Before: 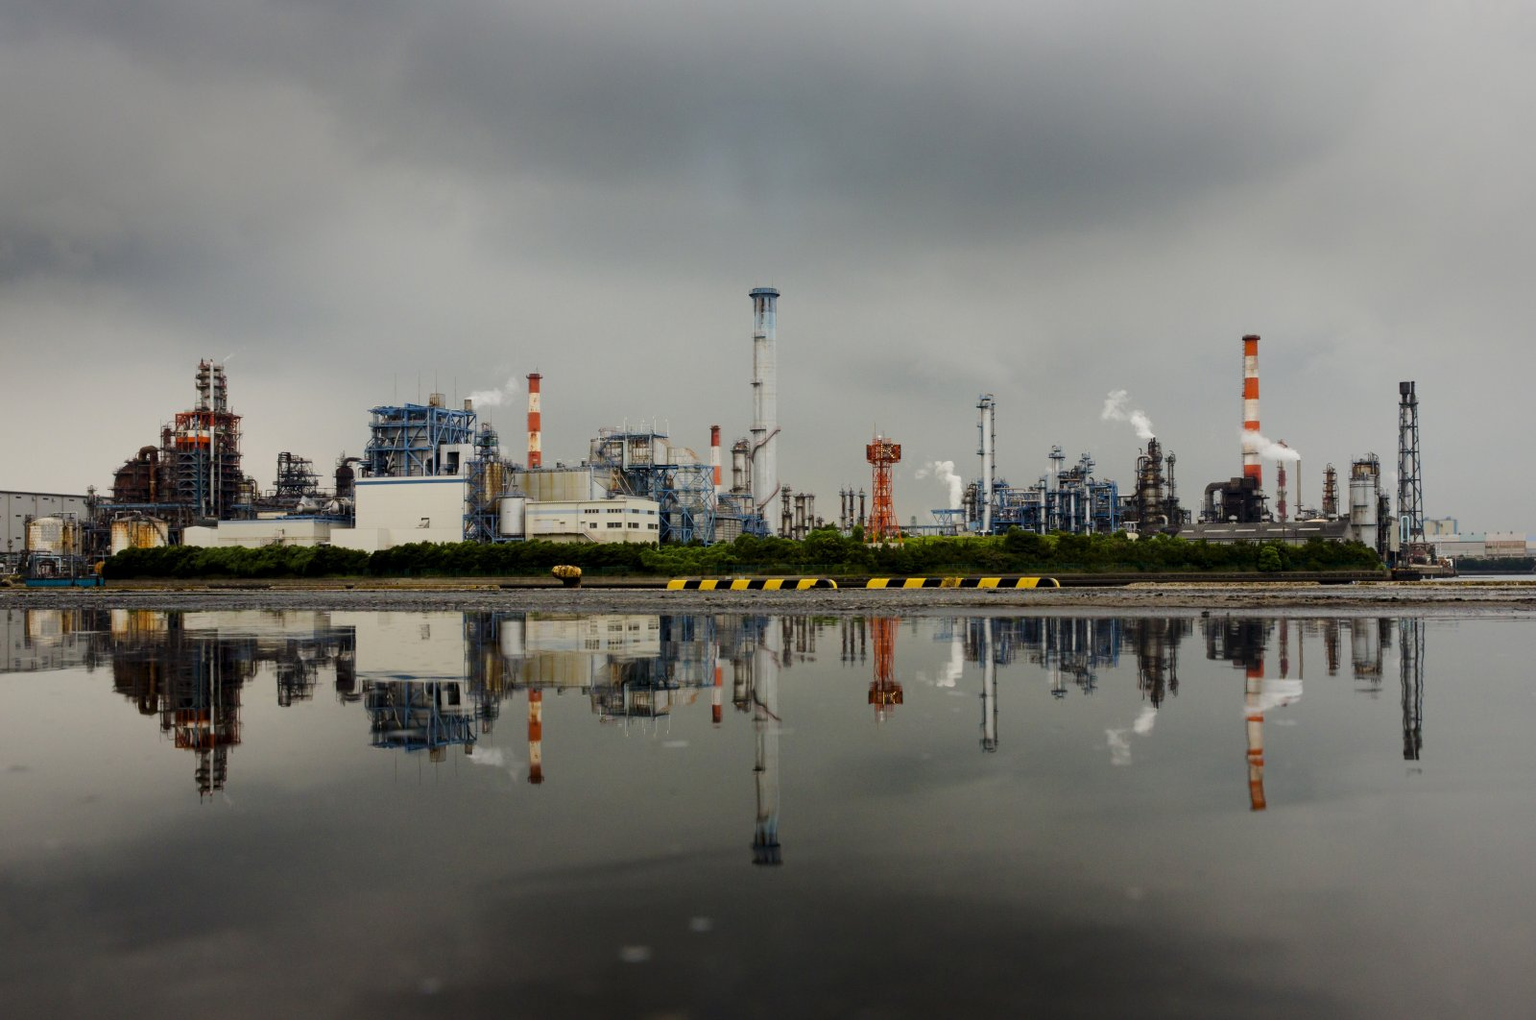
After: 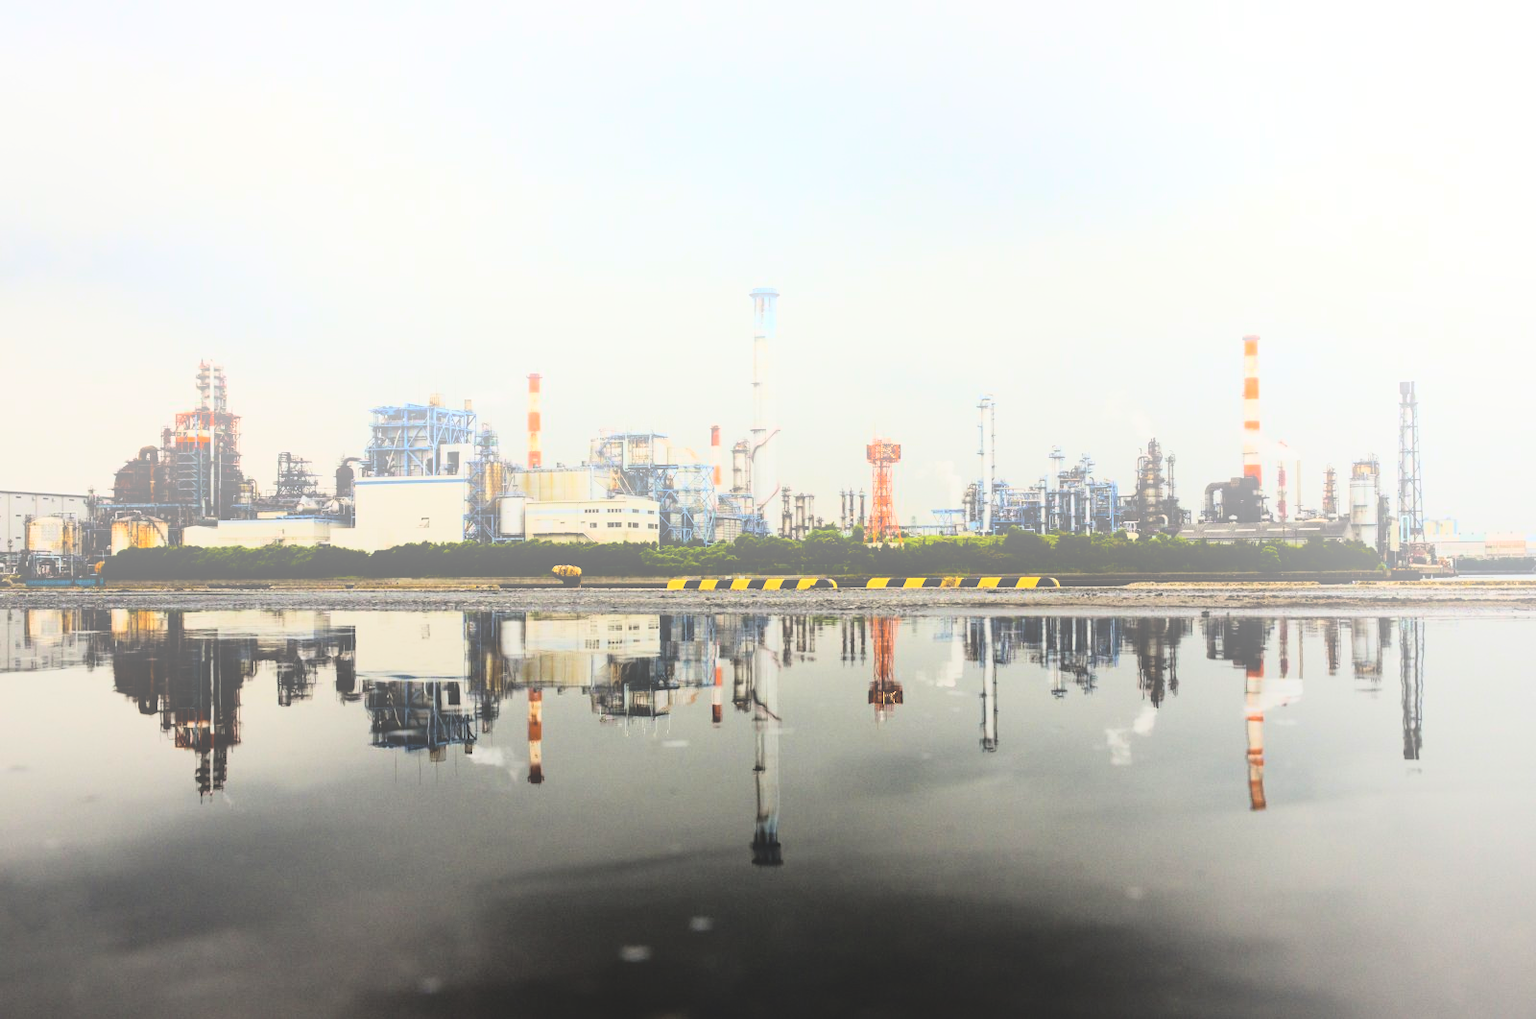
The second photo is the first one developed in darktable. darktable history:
contrast brightness saturation: contrast -0.15, brightness 0.05, saturation -0.12
bloom: size 40%
rgb curve: curves: ch0 [(0, 0) (0.21, 0.15) (0.24, 0.21) (0.5, 0.75) (0.75, 0.96) (0.89, 0.99) (1, 1)]; ch1 [(0, 0.02) (0.21, 0.13) (0.25, 0.2) (0.5, 0.67) (0.75, 0.9) (0.89, 0.97) (1, 1)]; ch2 [(0, 0.02) (0.21, 0.13) (0.25, 0.2) (0.5, 0.67) (0.75, 0.9) (0.89, 0.97) (1, 1)], compensate middle gray true
exposure: compensate highlight preservation false
